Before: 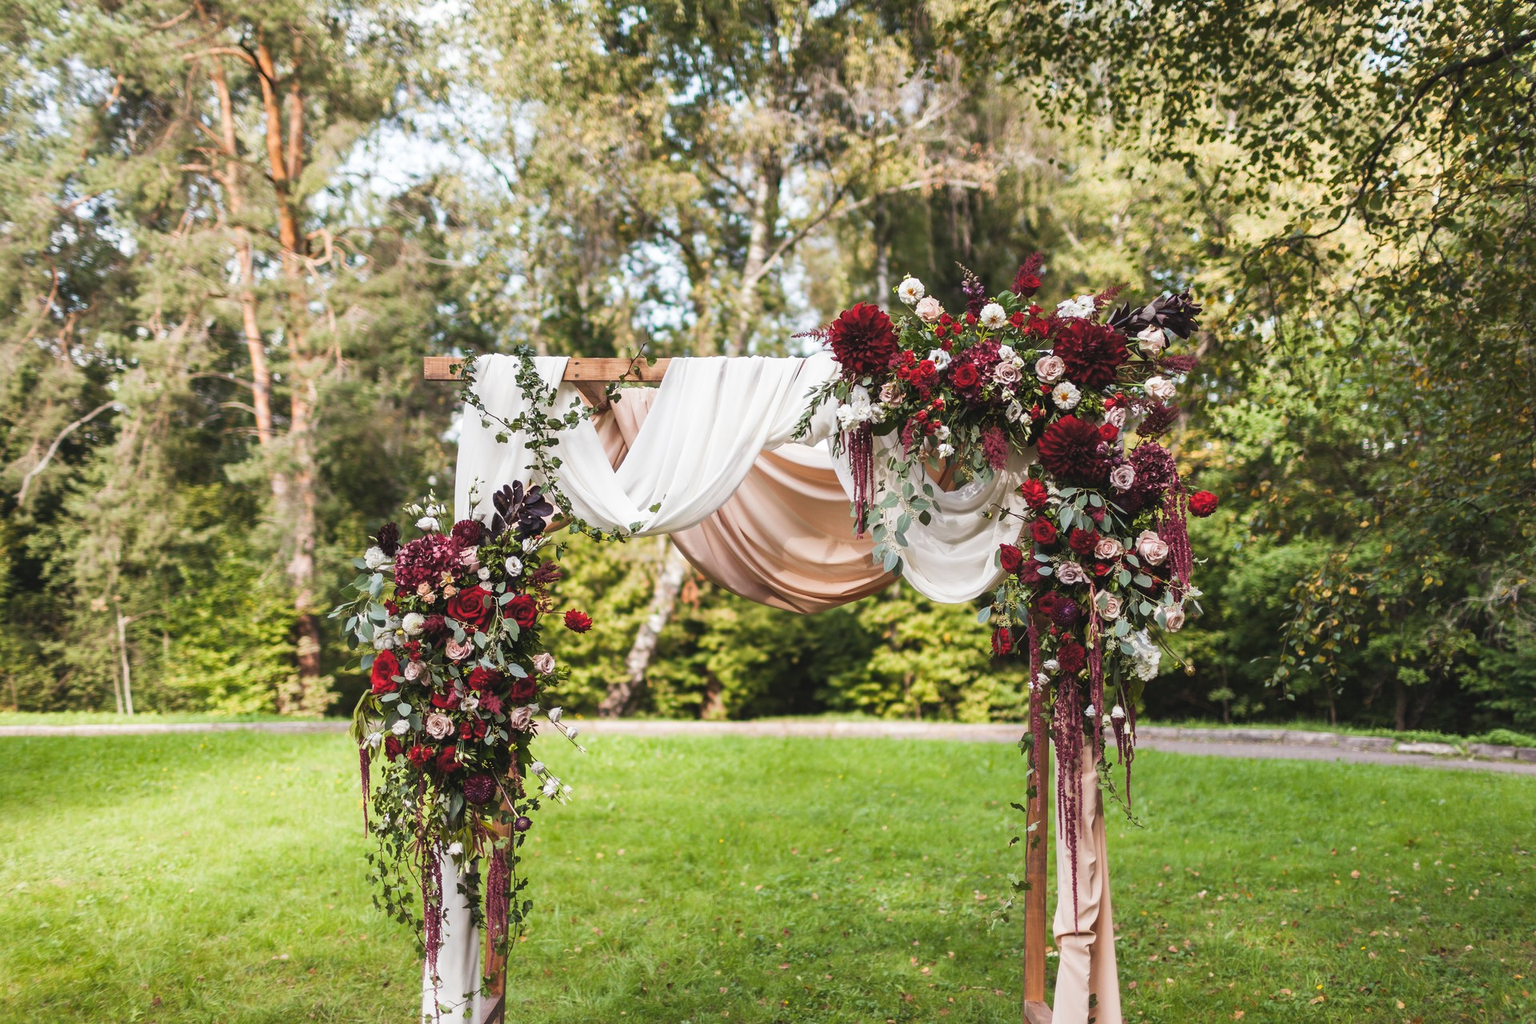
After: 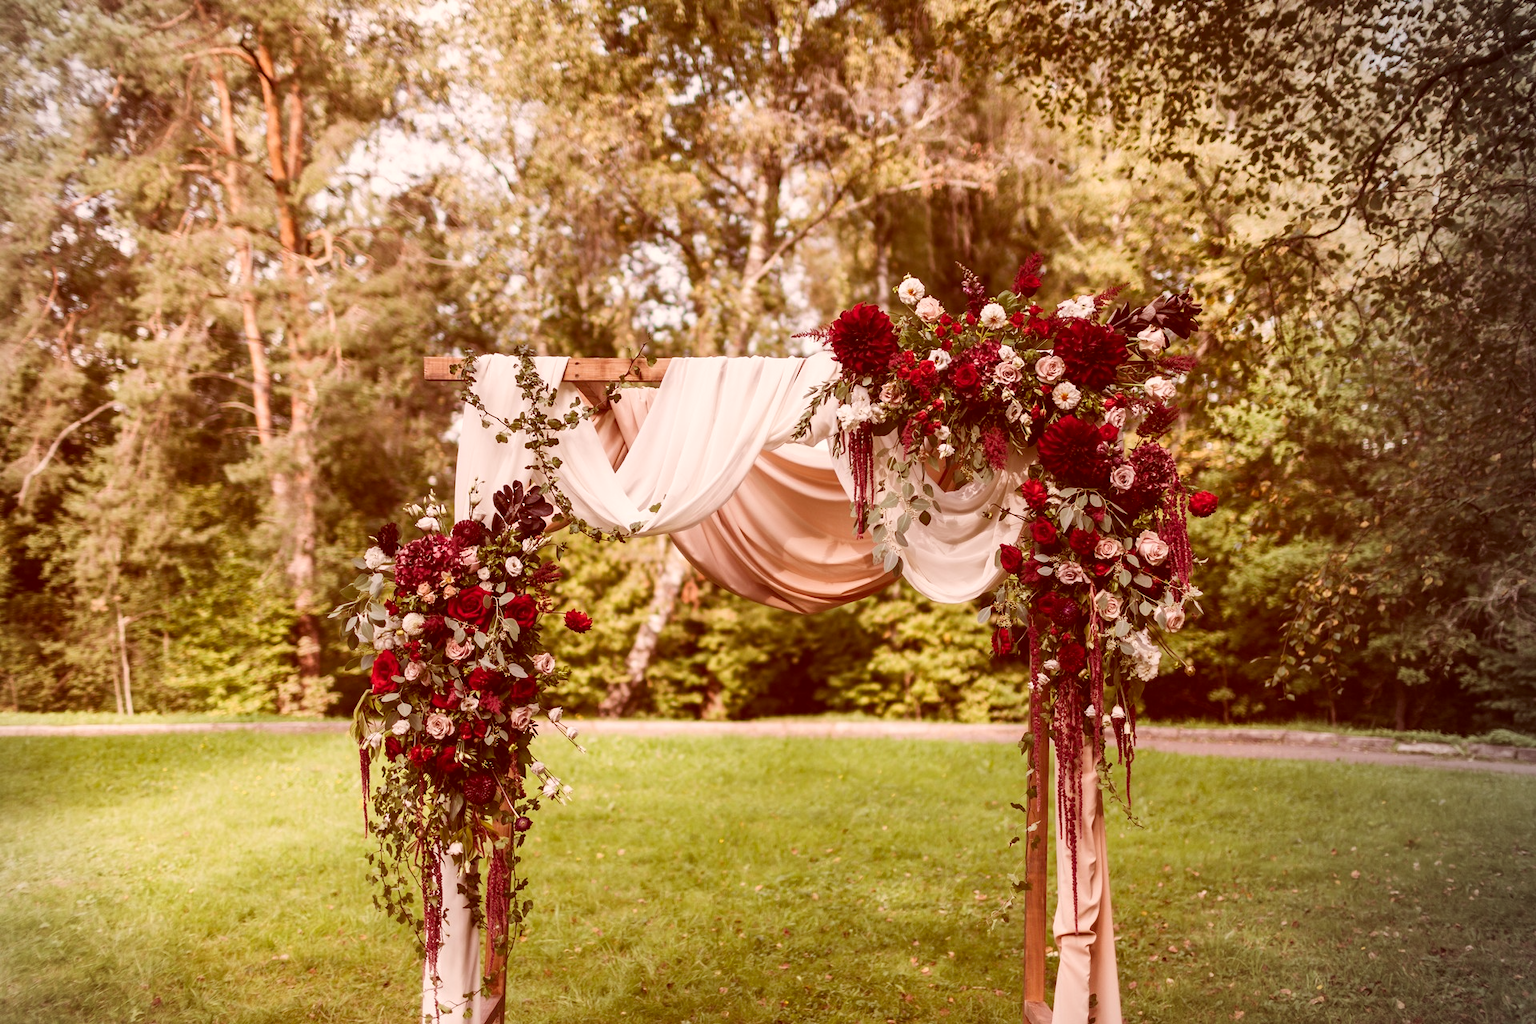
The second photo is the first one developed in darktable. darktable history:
vignetting: center (-0.15, 0.013)
color correction: highlights a* 9.03, highlights b* 8.71, shadows a* 40, shadows b* 40, saturation 0.8
